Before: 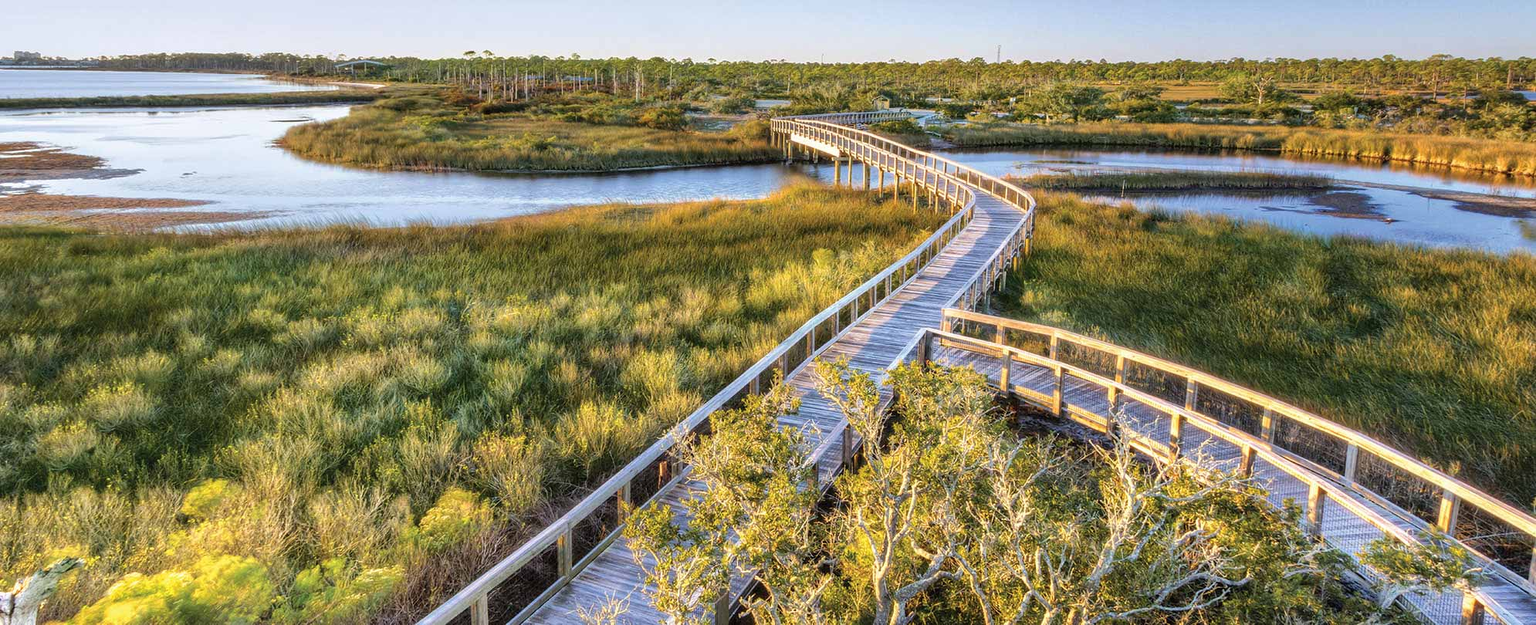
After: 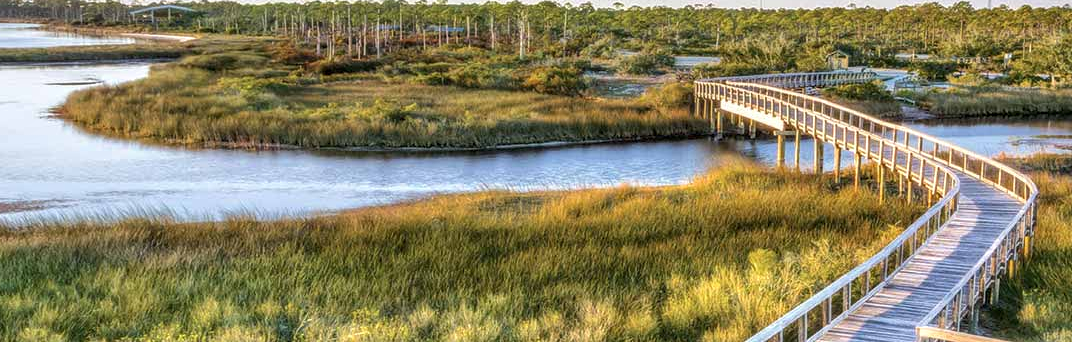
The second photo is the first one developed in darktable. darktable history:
local contrast: on, module defaults
crop: left 15.306%, top 9.065%, right 30.789%, bottom 48.638%
